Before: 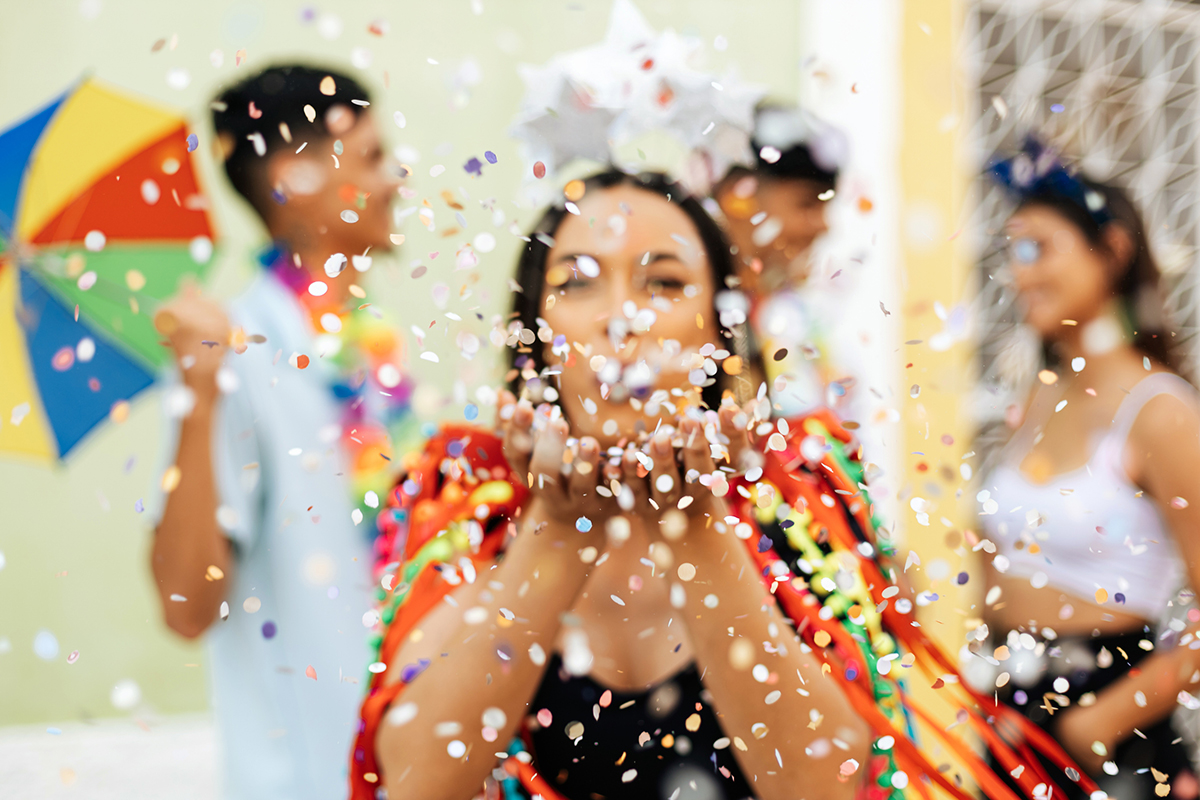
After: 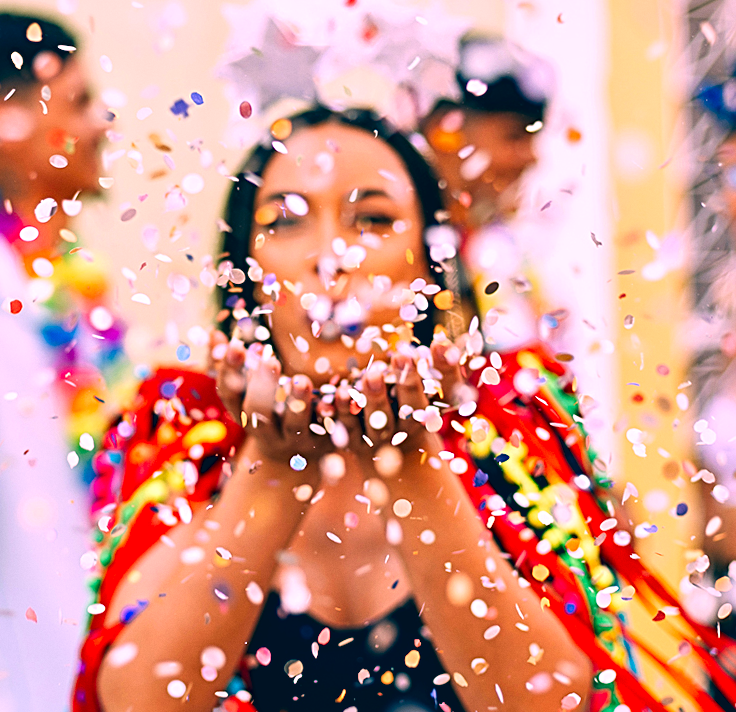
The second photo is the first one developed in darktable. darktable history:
local contrast: mode bilateral grid, contrast 50, coarseness 50, detail 150%, midtone range 0.2
crop and rotate: left 22.918%, top 5.629%, right 14.711%, bottom 2.247%
sharpen: radius 2.767
grain: coarseness 0.09 ISO, strength 10%
white balance: red 1.009, blue 1.027
color correction: highlights a* 17.03, highlights b* 0.205, shadows a* -15.38, shadows b* -14.56, saturation 1.5
rotate and perspective: rotation -1.32°, lens shift (horizontal) -0.031, crop left 0.015, crop right 0.985, crop top 0.047, crop bottom 0.982
